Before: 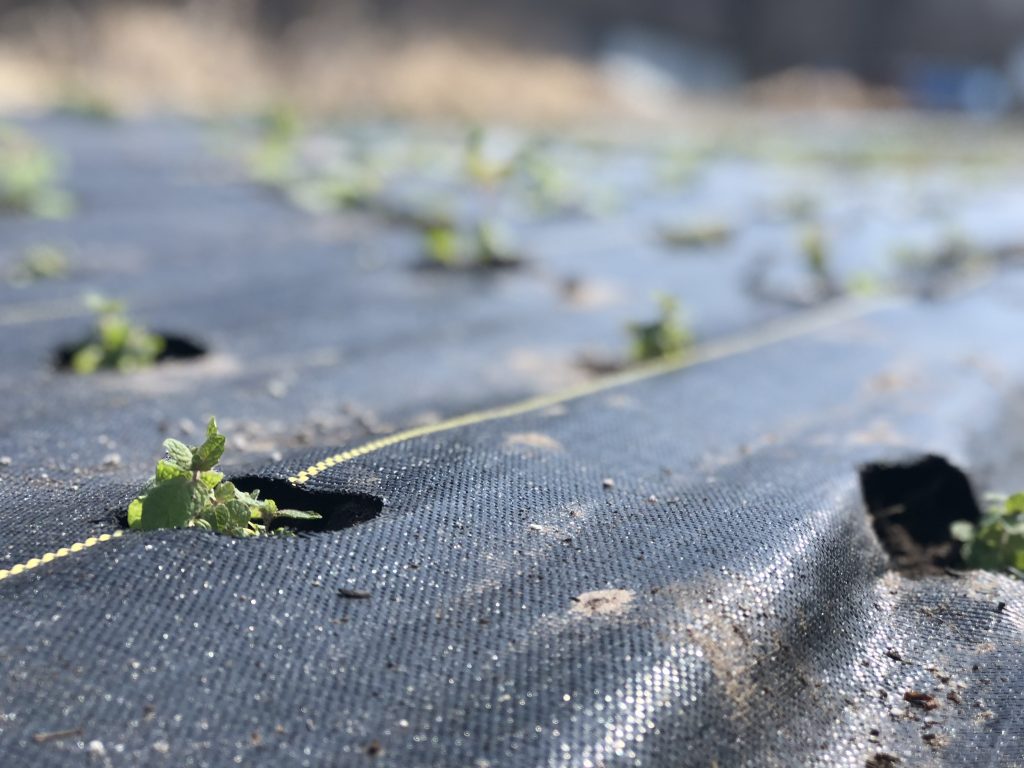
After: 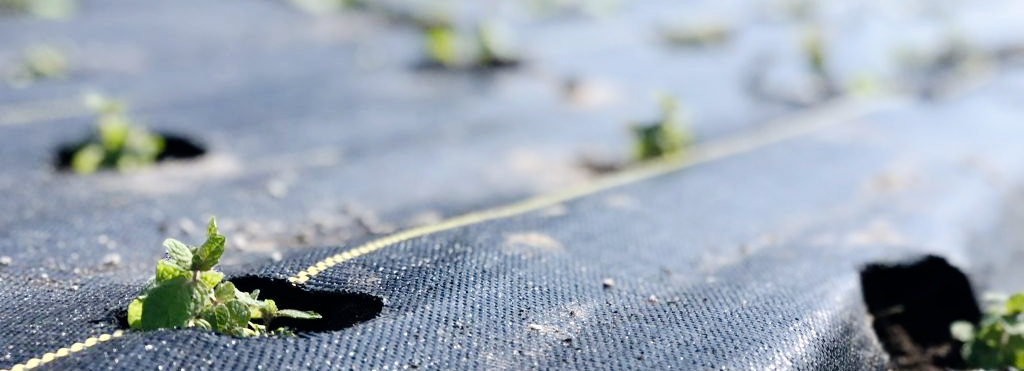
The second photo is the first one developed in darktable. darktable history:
crop and rotate: top 26.056%, bottom 25.543%
tone curve: curves: ch0 [(0, 0) (0.003, 0) (0.011, 0.001) (0.025, 0.003) (0.044, 0.005) (0.069, 0.012) (0.1, 0.023) (0.136, 0.039) (0.177, 0.088) (0.224, 0.15) (0.277, 0.239) (0.335, 0.334) (0.399, 0.43) (0.468, 0.526) (0.543, 0.621) (0.623, 0.711) (0.709, 0.791) (0.801, 0.87) (0.898, 0.949) (1, 1)], preserve colors none
